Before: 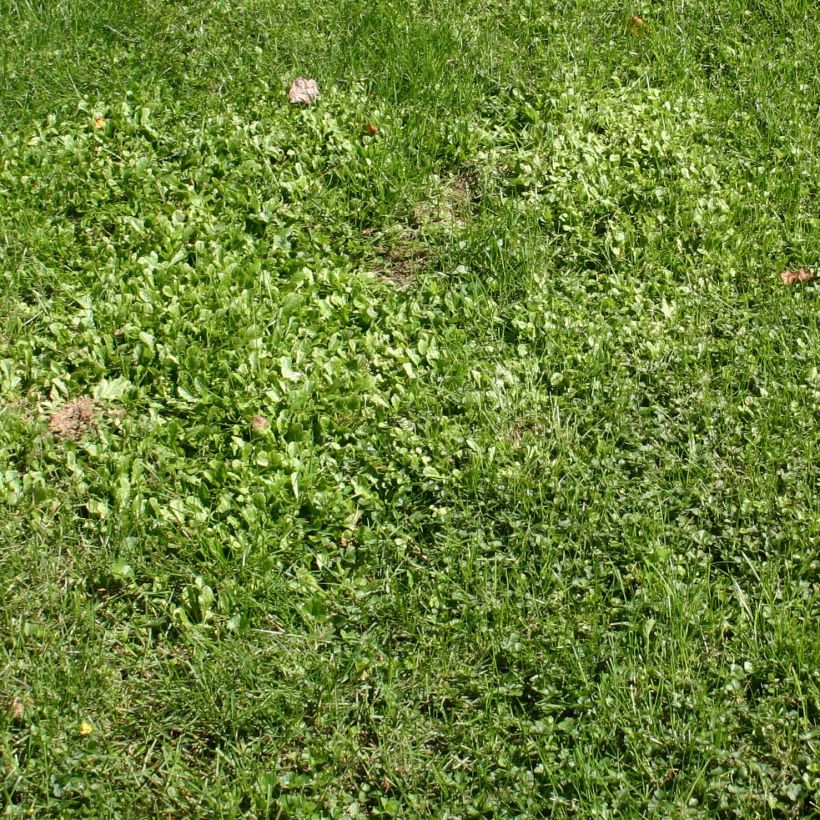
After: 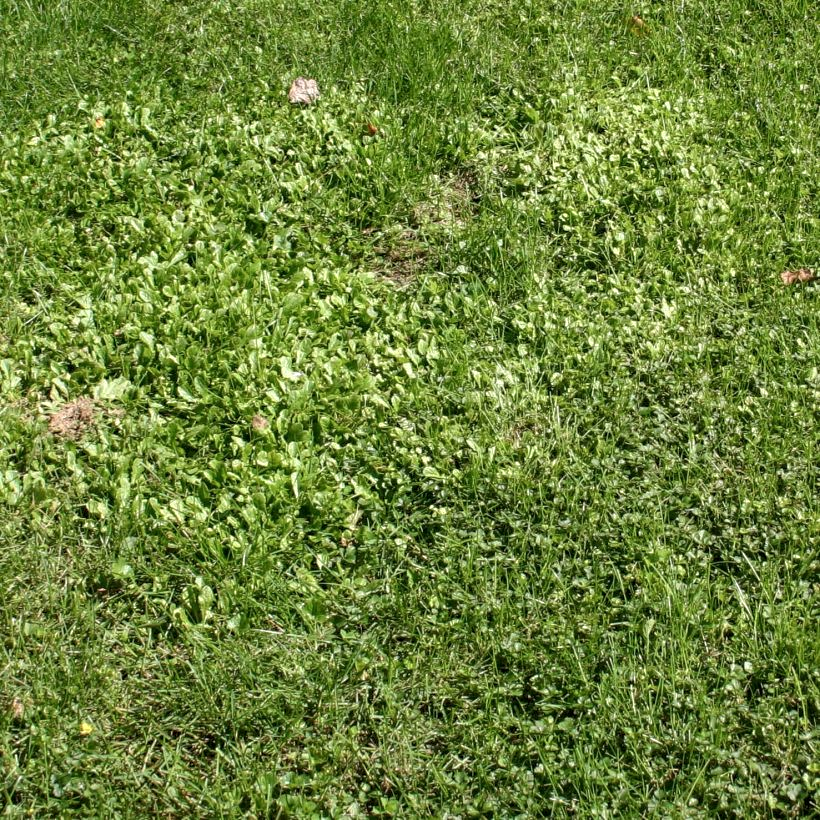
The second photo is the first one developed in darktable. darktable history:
sharpen: radius 5.307, amount 0.316, threshold 26.839
color zones: curves: ch1 [(0, 0.469) (0.01, 0.469) (0.12, 0.446) (0.248, 0.469) (0.5, 0.5) (0.748, 0.5) (0.99, 0.469) (1, 0.469)]
local contrast: on, module defaults
